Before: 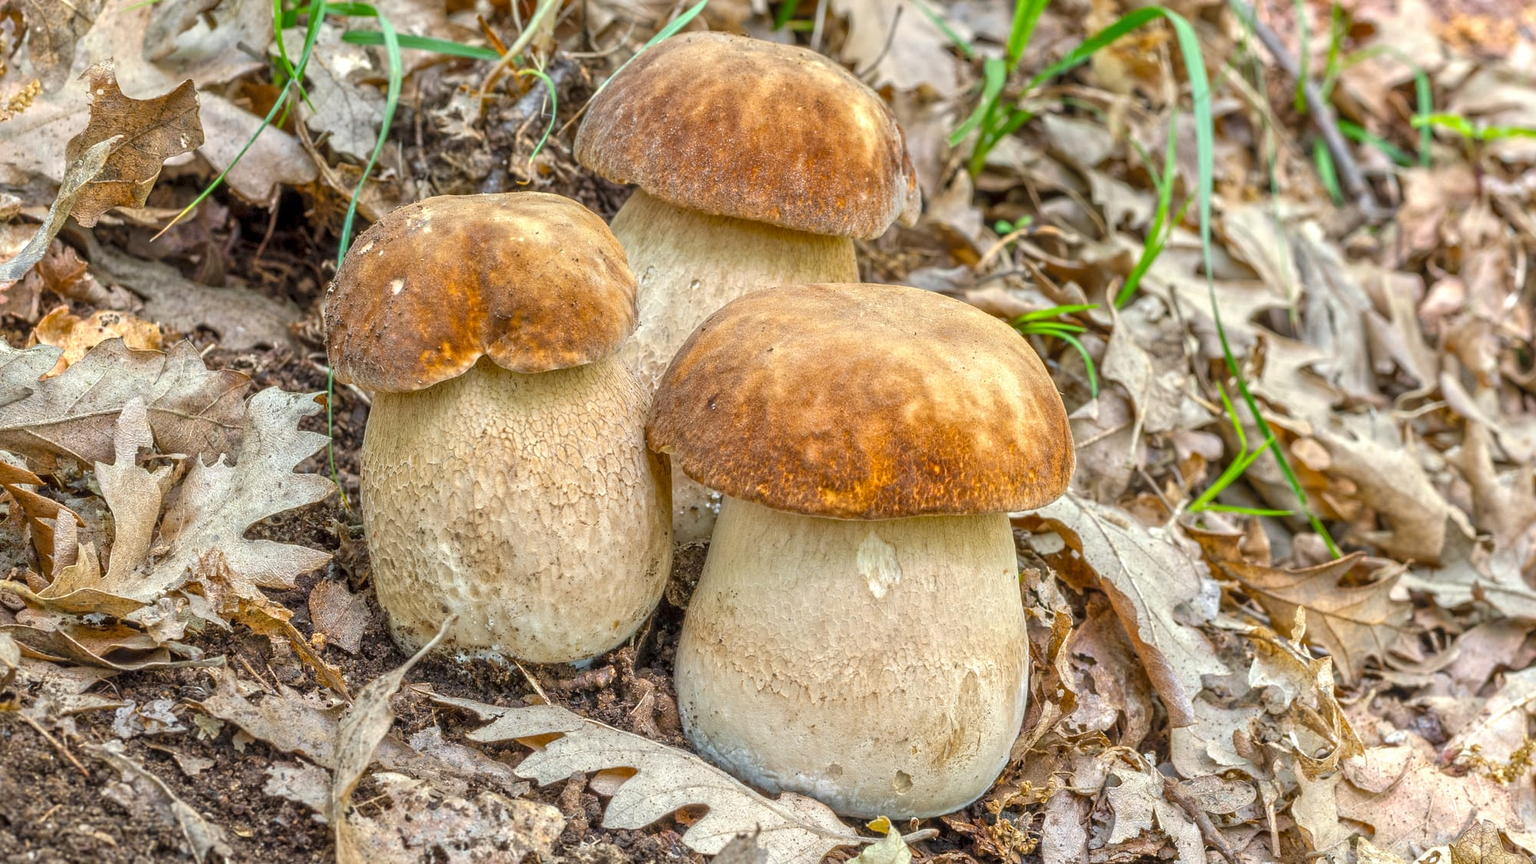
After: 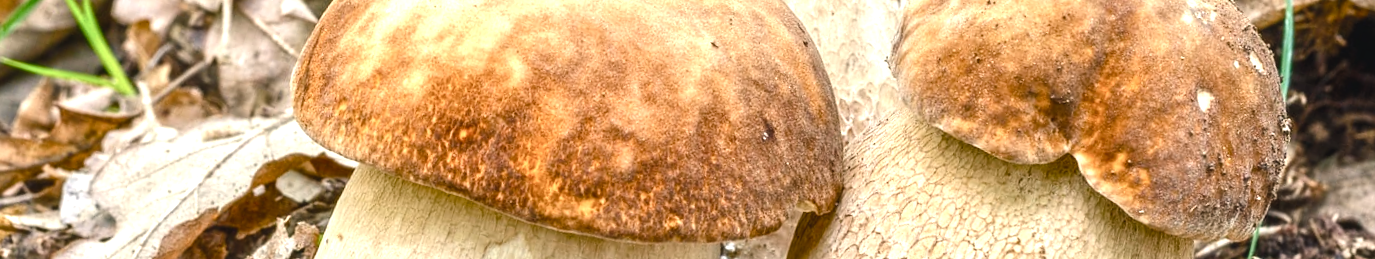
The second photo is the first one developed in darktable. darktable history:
tone equalizer: -8 EV -0.75 EV, -7 EV -0.7 EV, -6 EV -0.6 EV, -5 EV -0.4 EV, -3 EV 0.4 EV, -2 EV 0.6 EV, -1 EV 0.7 EV, +0 EV 0.75 EV, edges refinement/feathering 500, mask exposure compensation -1.57 EV, preserve details no
color balance rgb: shadows lift › chroma 2%, shadows lift › hue 250°, power › hue 326.4°, highlights gain › chroma 2%, highlights gain › hue 64.8°, global offset › luminance 0.5%, global offset › hue 58.8°, perceptual saturation grading › highlights -25%, perceptual saturation grading › shadows 30%, global vibrance 15%
crop and rotate: angle 16.12°, top 30.835%, bottom 35.653%
